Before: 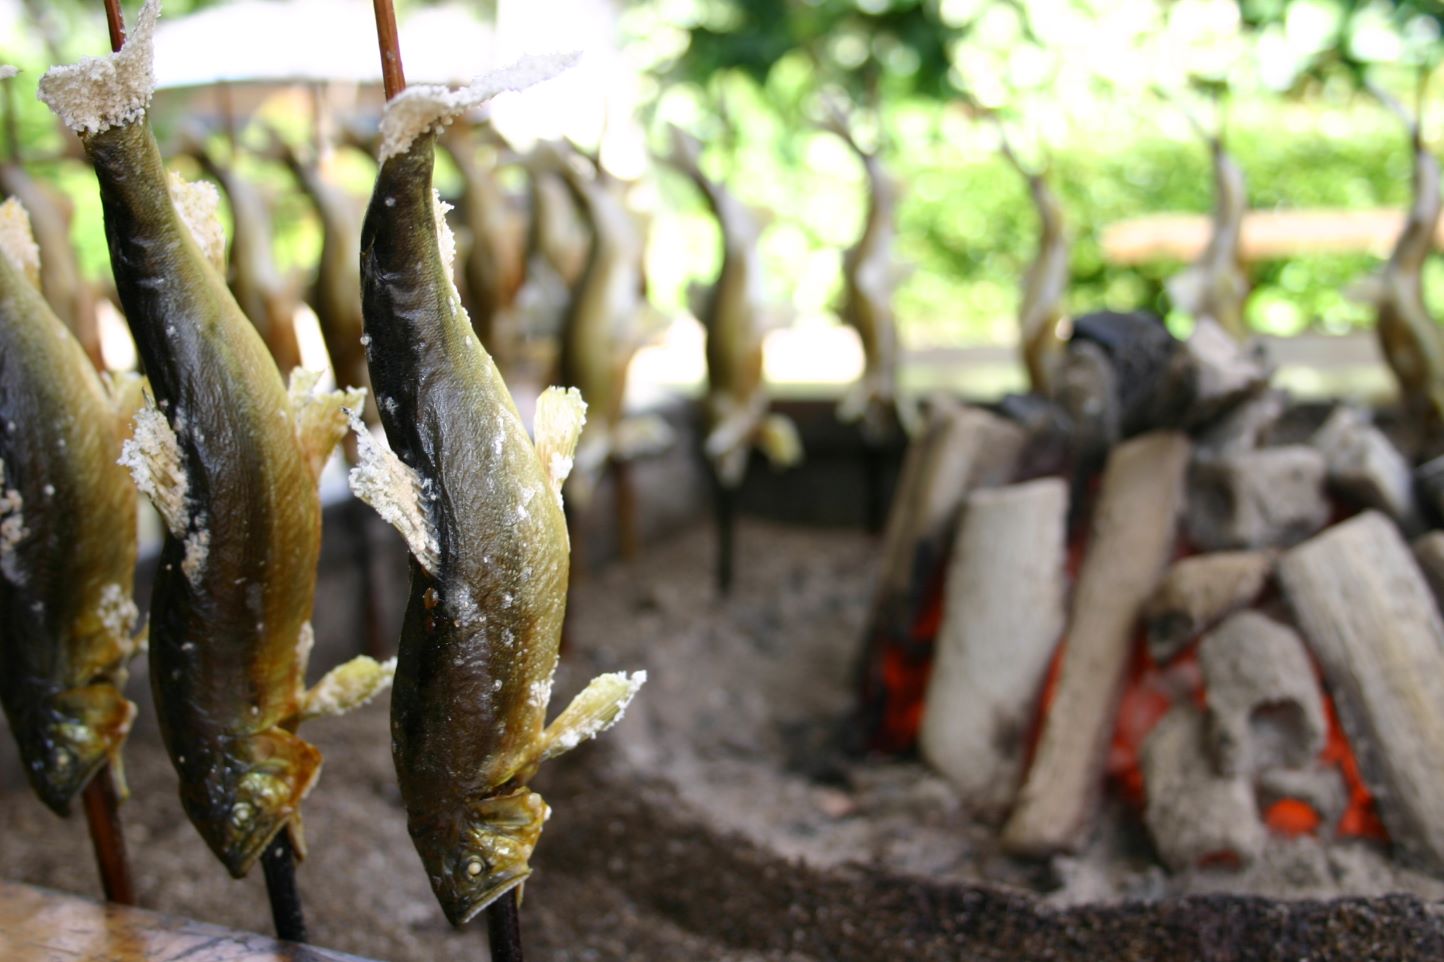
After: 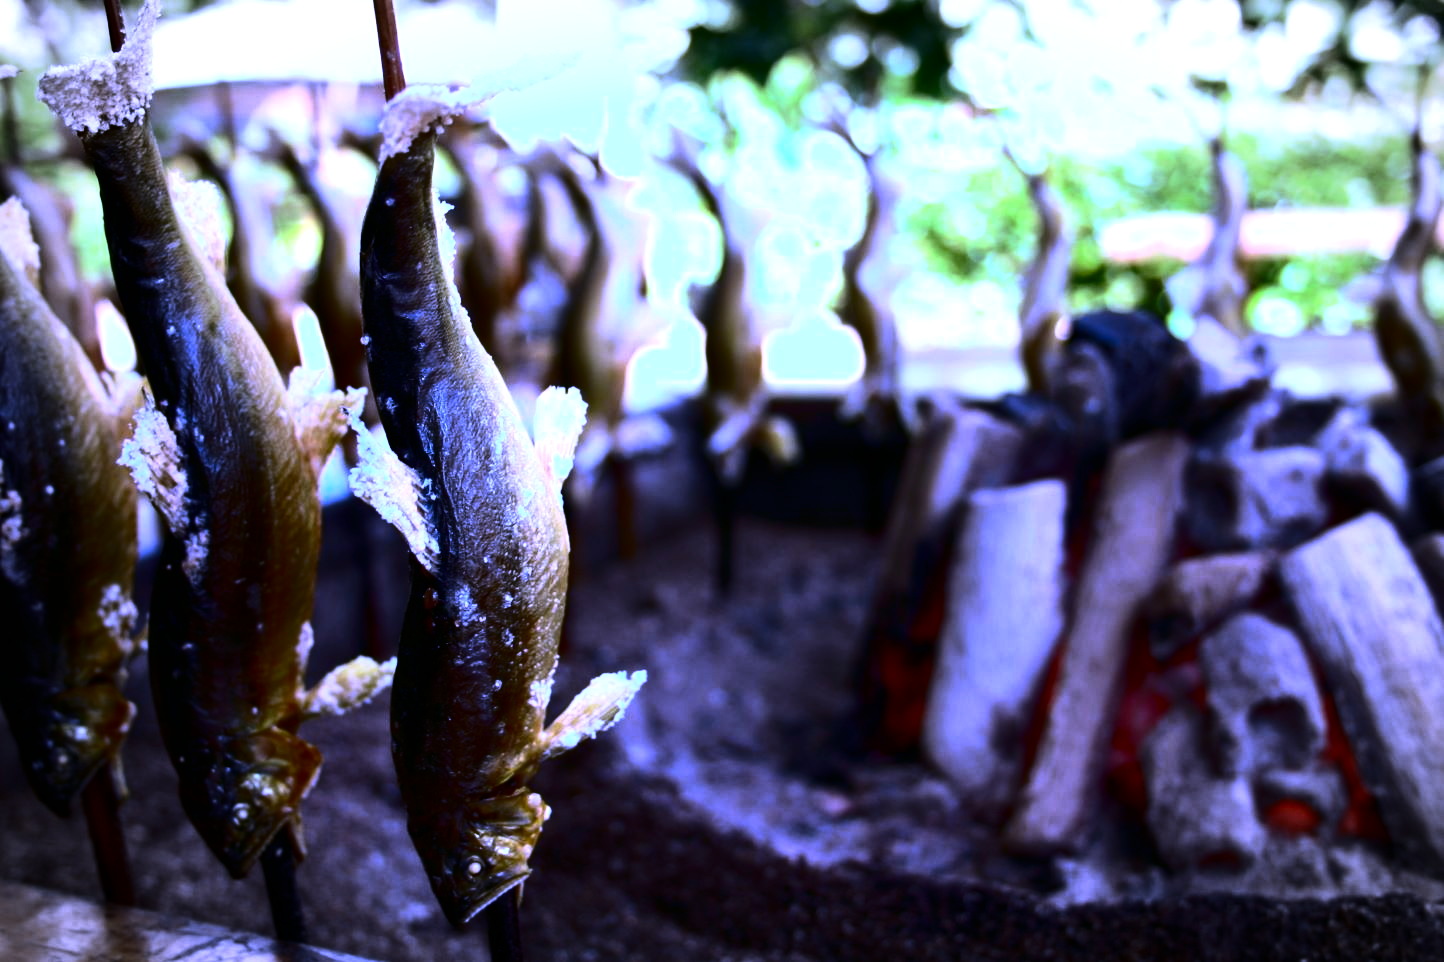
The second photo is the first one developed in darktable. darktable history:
base curve: curves: ch0 [(0, 0) (0.595, 0.418) (1, 1)], preserve colors none
white balance: red 0.98, blue 1.61
vignetting: automatic ratio true
tone equalizer: -8 EV -0.417 EV, -7 EV -0.389 EV, -6 EV -0.333 EV, -5 EV -0.222 EV, -3 EV 0.222 EV, -2 EV 0.333 EV, -1 EV 0.389 EV, +0 EV 0.417 EV, edges refinement/feathering 500, mask exposure compensation -1.57 EV, preserve details no
contrast brightness saturation: contrast 0.32, brightness -0.08, saturation 0.17
